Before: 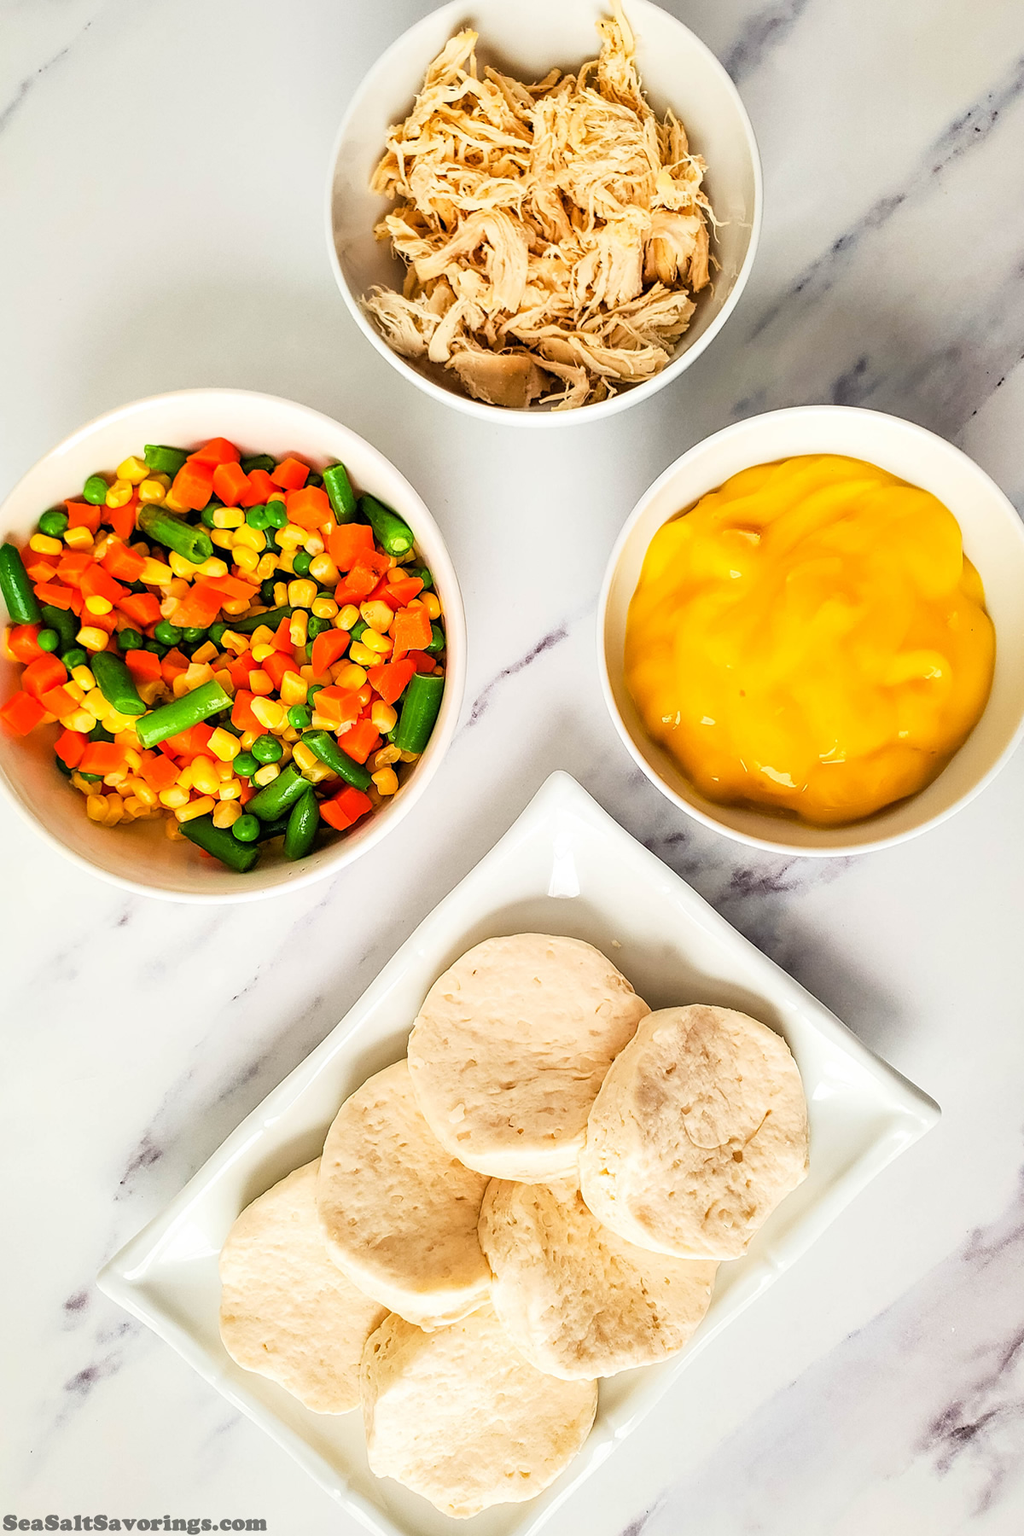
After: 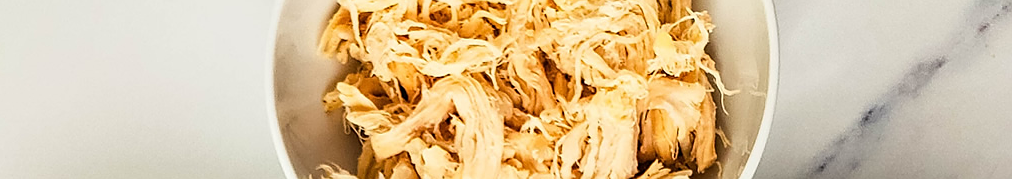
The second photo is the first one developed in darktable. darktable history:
crop and rotate: left 9.644%, top 9.491%, right 6.021%, bottom 80.509%
sharpen: radius 1
